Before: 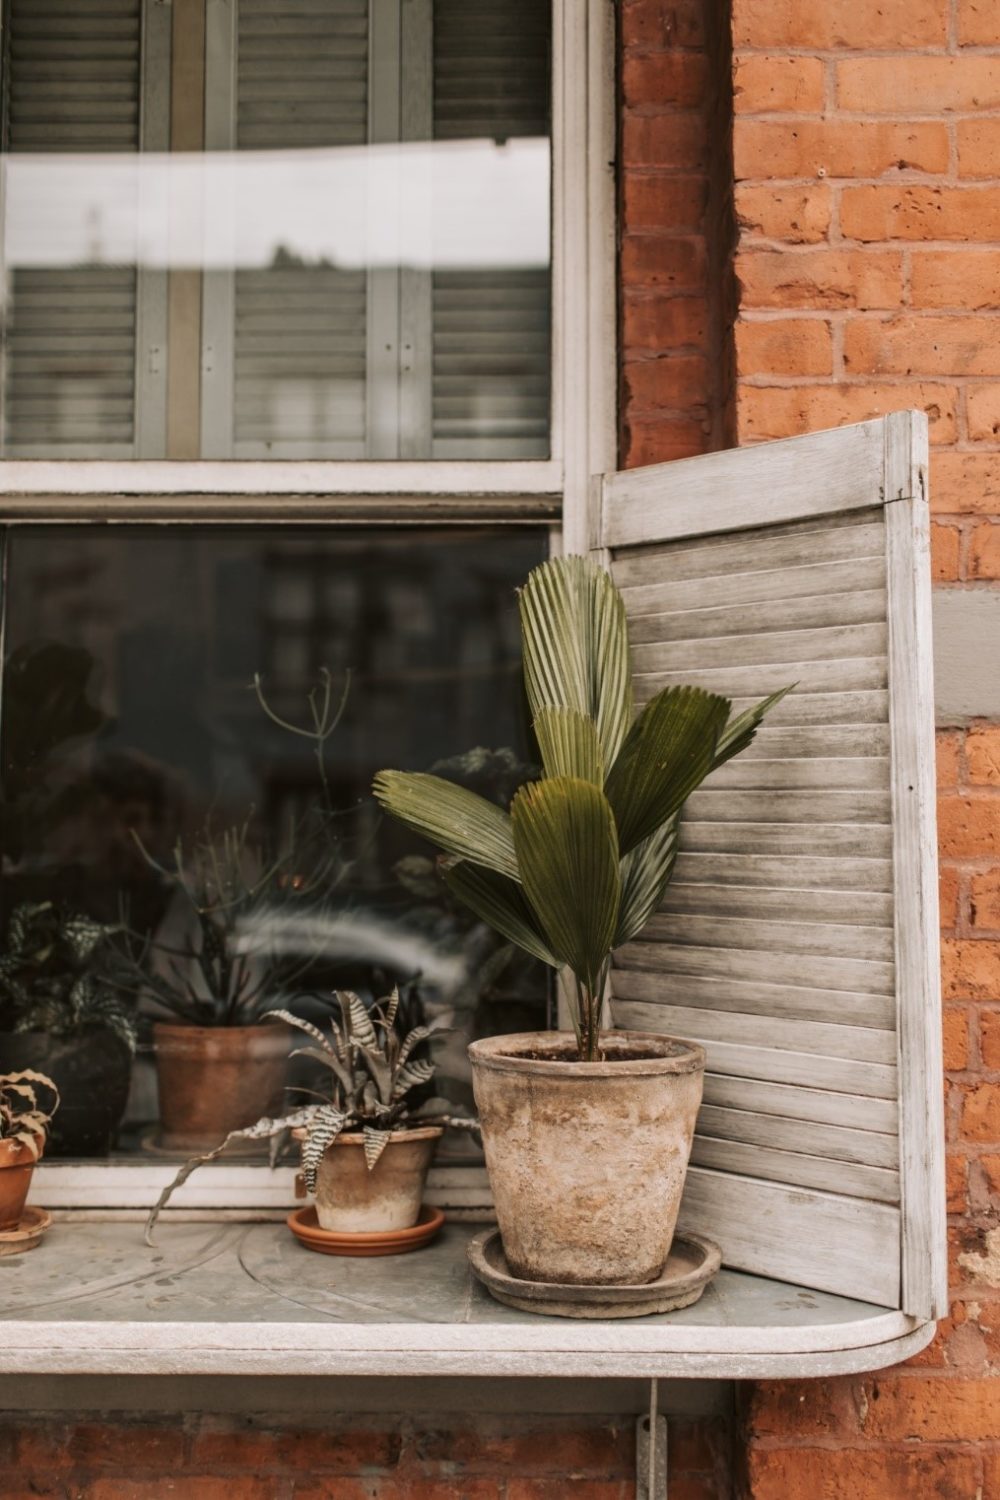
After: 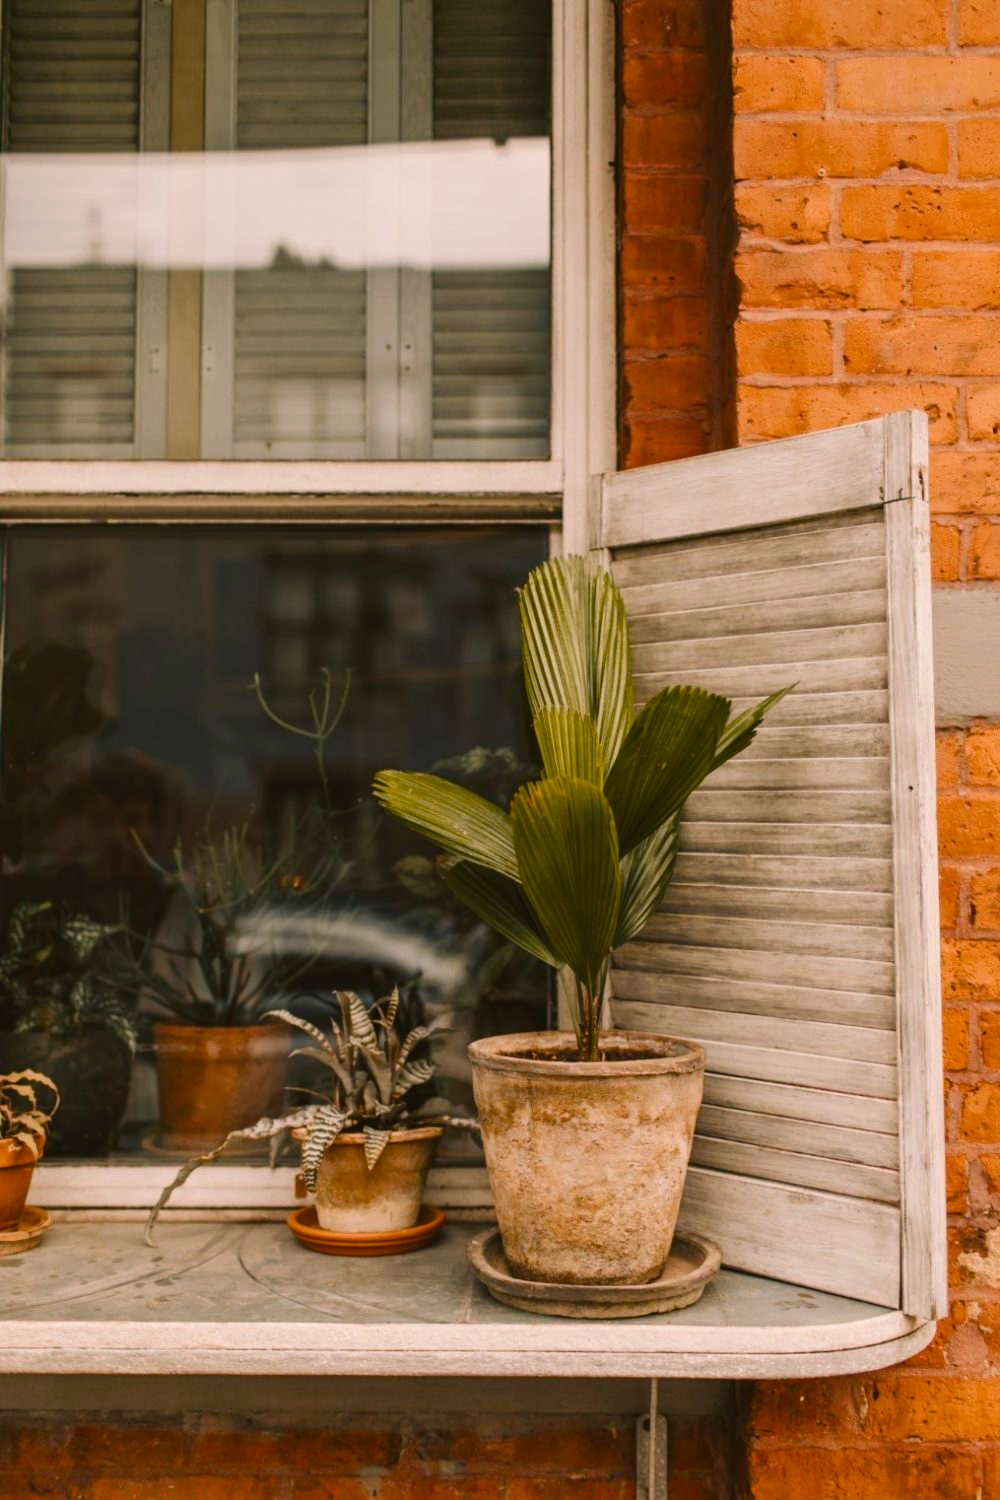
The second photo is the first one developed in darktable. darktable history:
color balance rgb: highlights gain › chroma 3.046%, highlights gain › hue 60.1°, global offset › luminance 0.27%, perceptual saturation grading › global saturation 20%, perceptual saturation grading › highlights -25.262%, perceptual saturation grading › shadows 26.027%, global vibrance 50.332%
